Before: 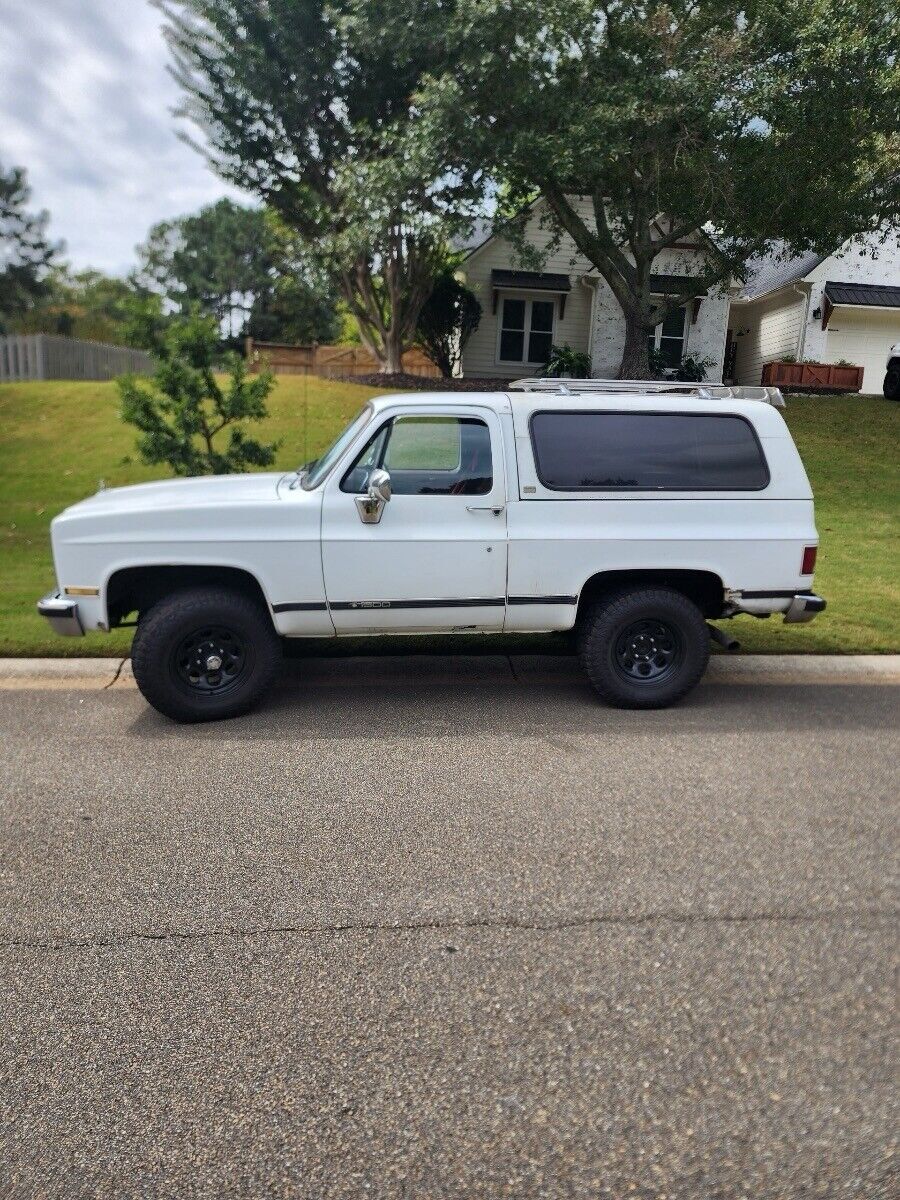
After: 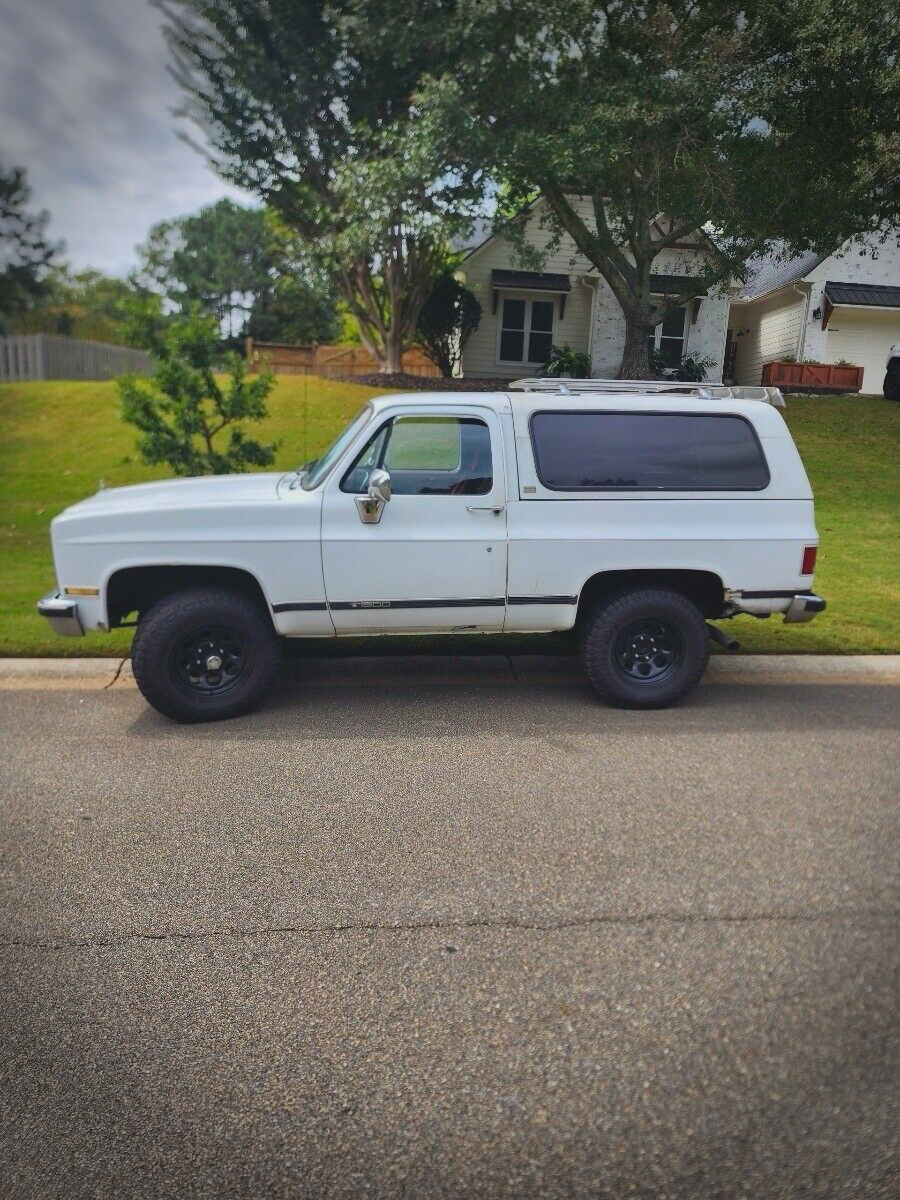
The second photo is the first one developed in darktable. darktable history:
contrast brightness saturation: contrast -0.175, saturation 0.185
vignetting: fall-off start 75.78%, fall-off radius 26.88%, brightness -0.579, saturation -0.261, width/height ratio 0.978, unbound false
